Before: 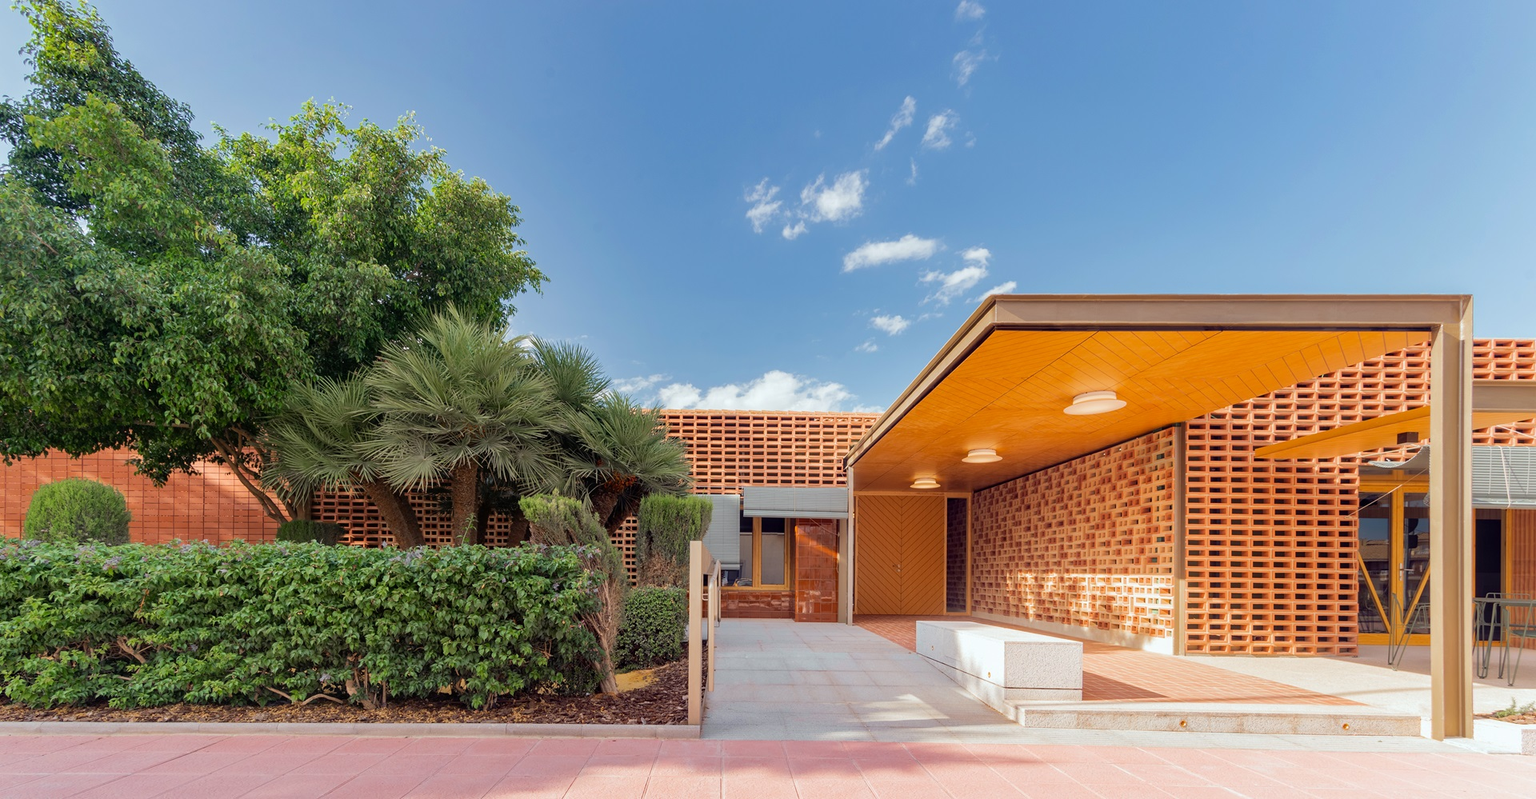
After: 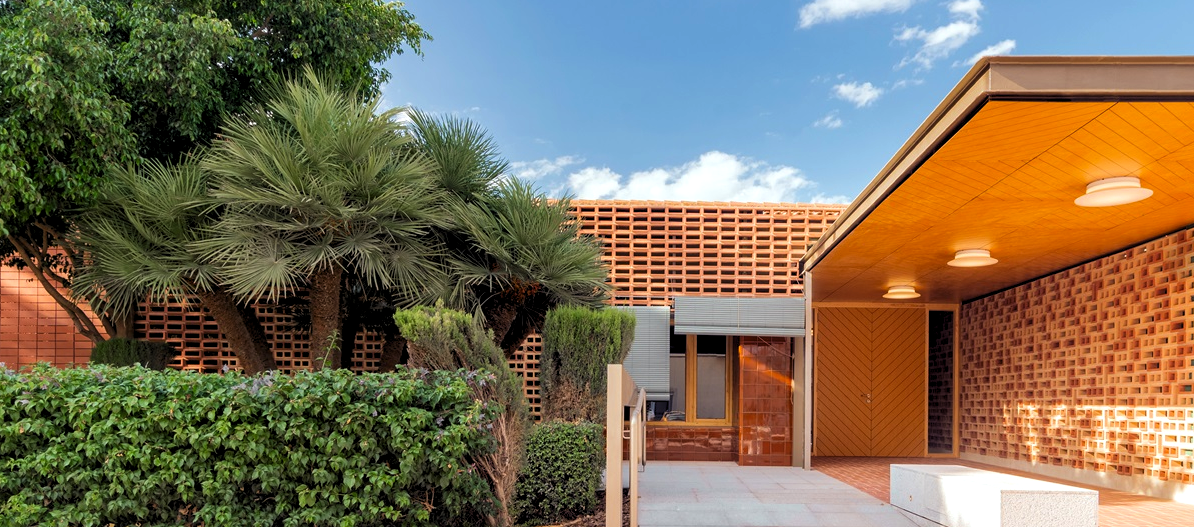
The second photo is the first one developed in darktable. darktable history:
crop: left 13.324%, top 31.286%, right 24.444%, bottom 15.931%
levels: levels [0.062, 0.494, 0.925]
color zones: curves: ch0 [(0, 0.559) (0.153, 0.551) (0.229, 0.5) (0.429, 0.5) (0.571, 0.5) (0.714, 0.5) (0.857, 0.5) (1, 0.559)]; ch1 [(0, 0.417) (0.112, 0.336) (0.213, 0.26) (0.429, 0.34) (0.571, 0.35) (0.683, 0.331) (0.857, 0.344) (1, 0.417)], mix -124.05%
